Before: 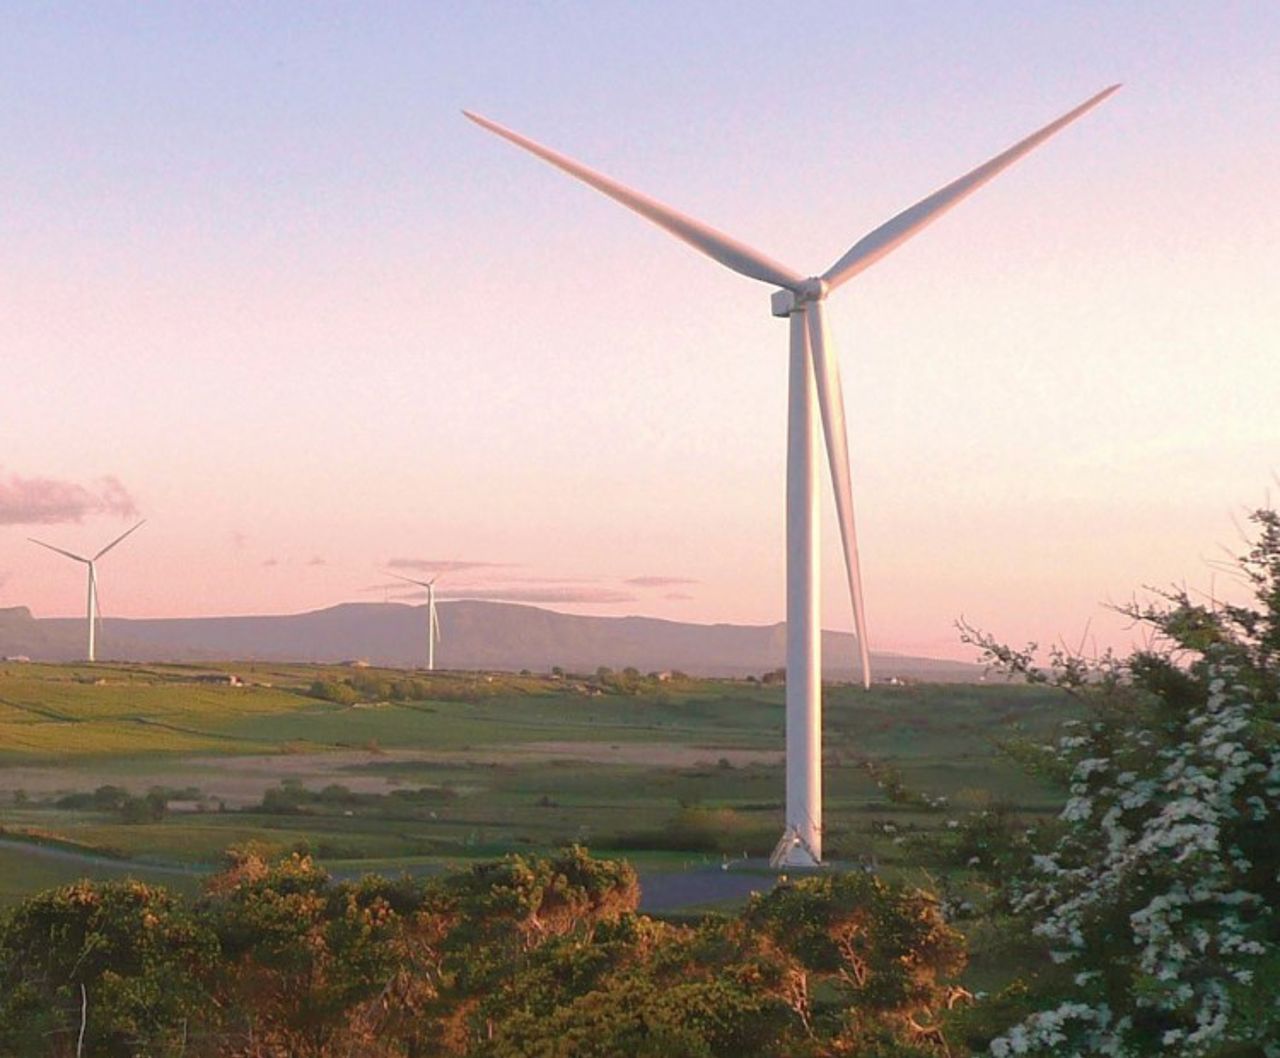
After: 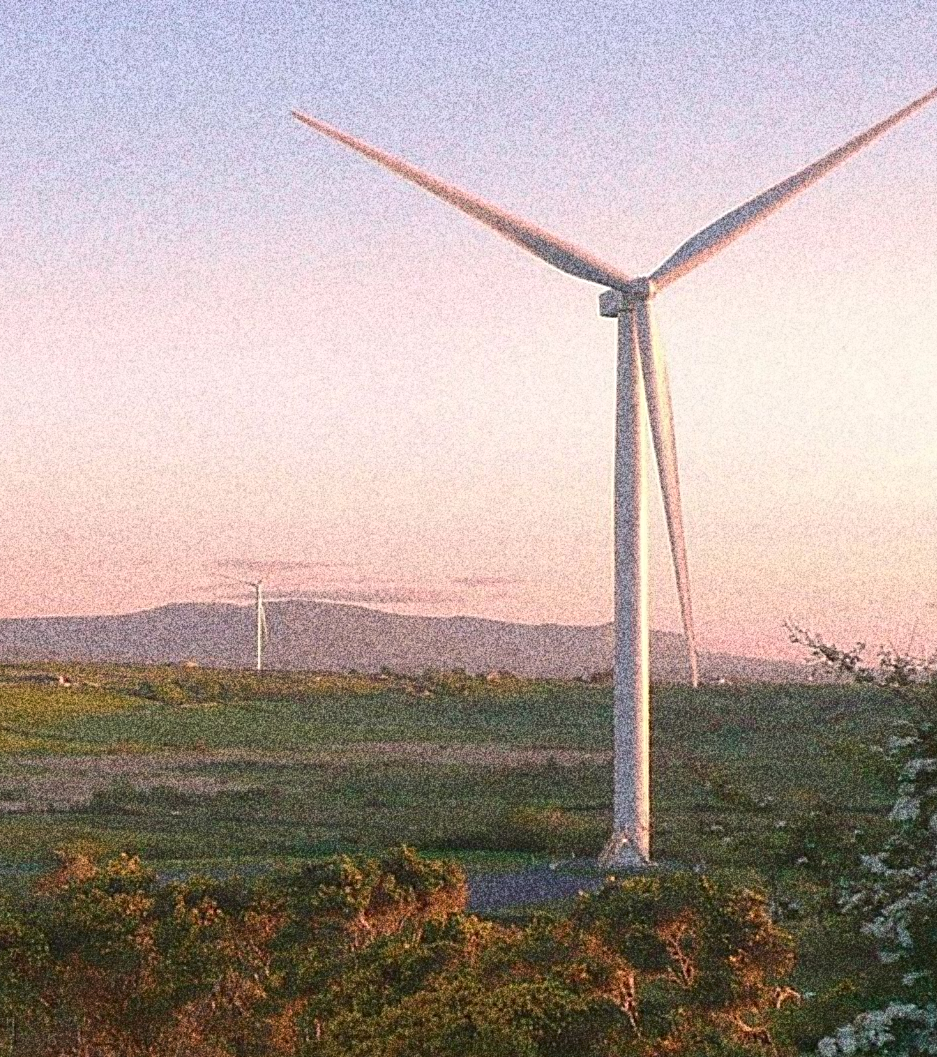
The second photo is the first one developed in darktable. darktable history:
sharpen: on, module defaults
crop: left 13.443%, right 13.31%
grain: coarseness 30.02 ISO, strength 100%
